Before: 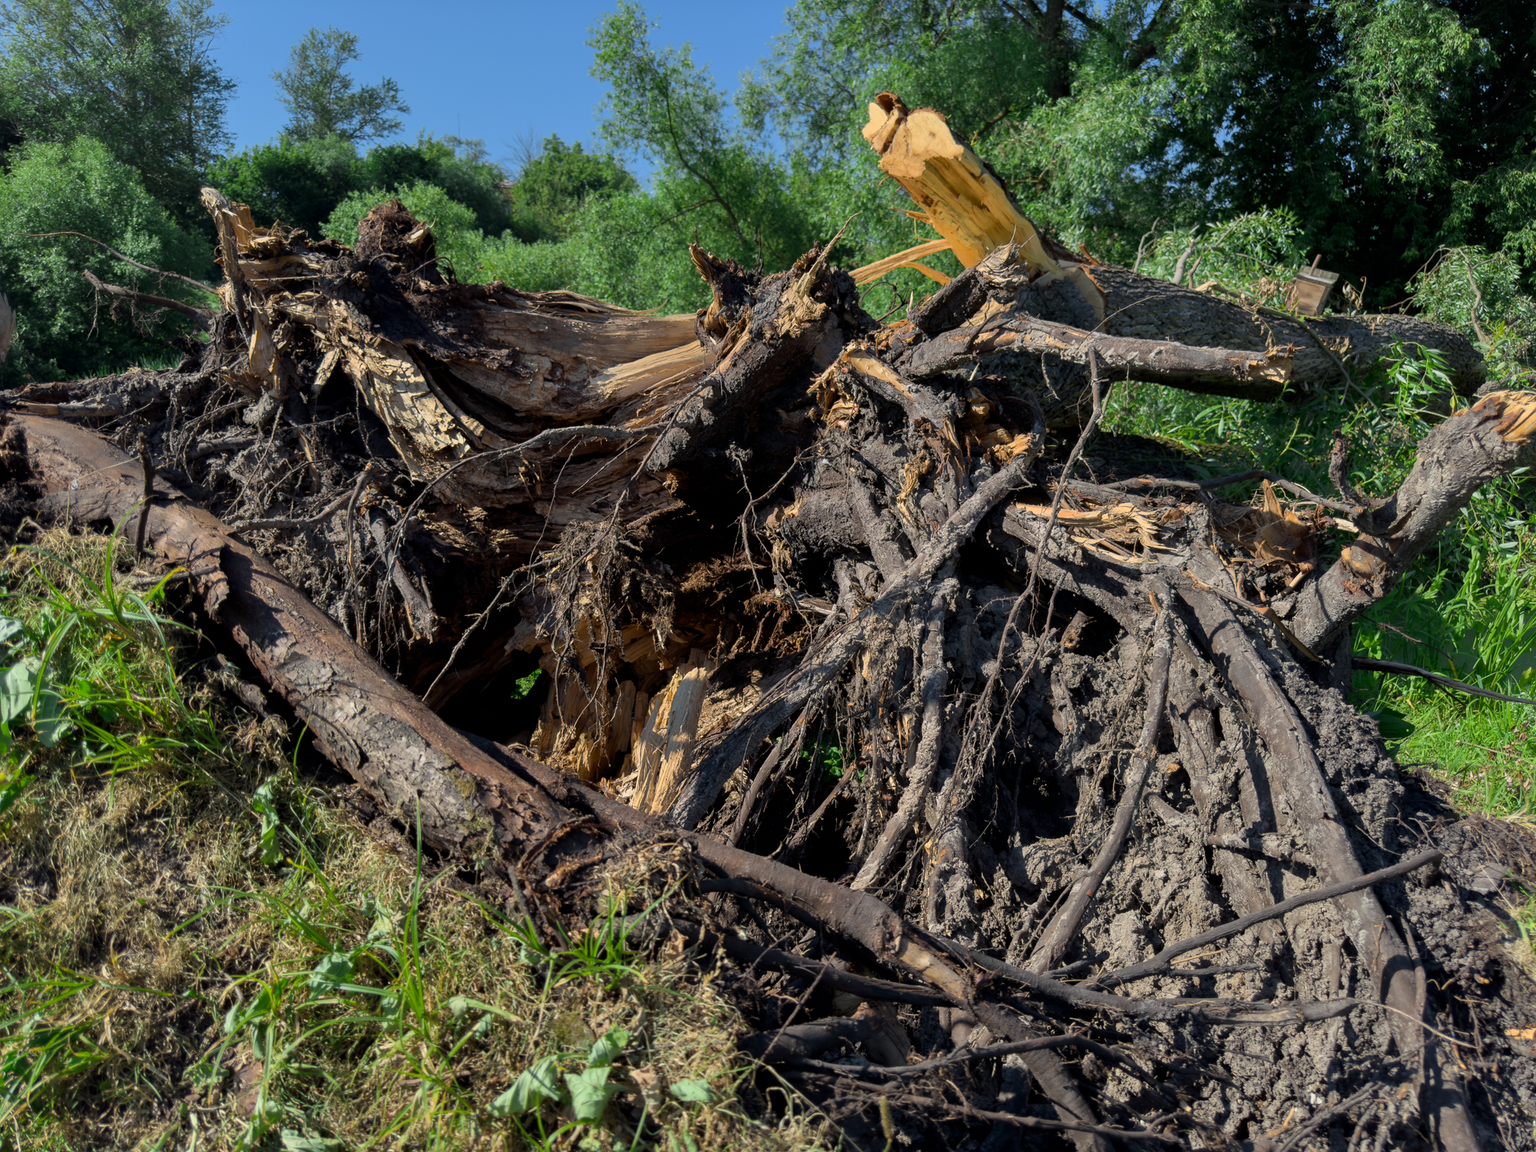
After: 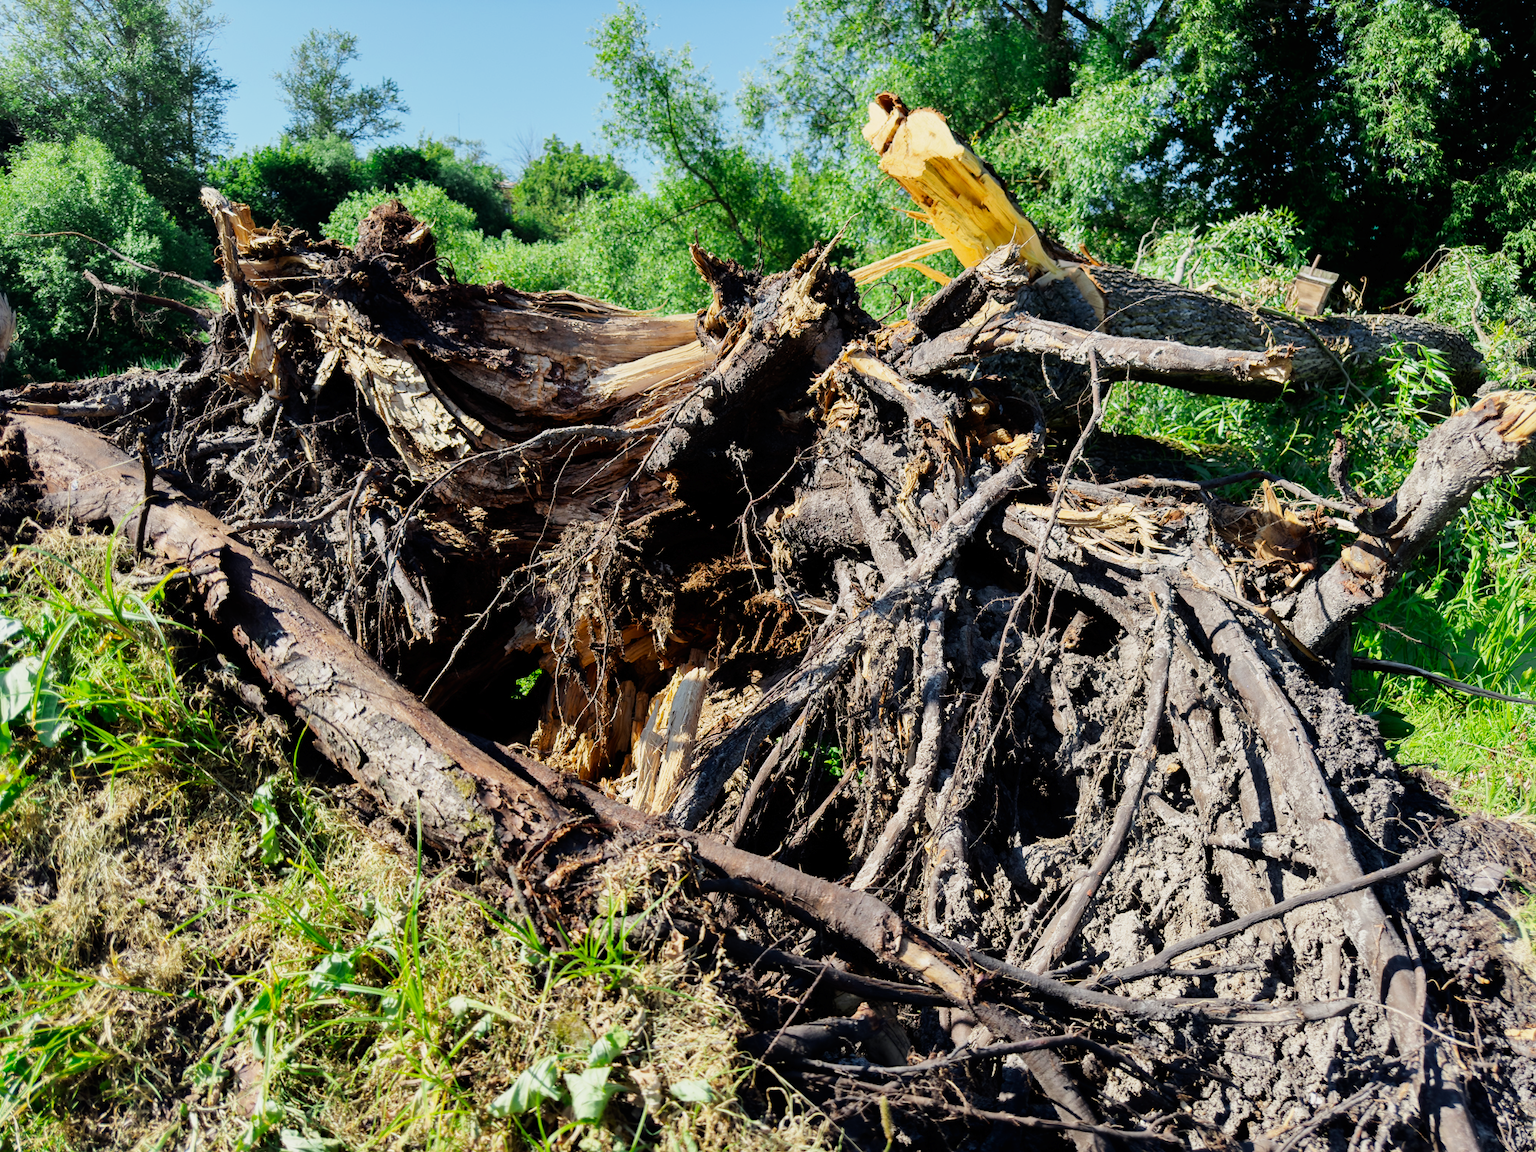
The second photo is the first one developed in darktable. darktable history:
shadows and highlights: shadows -20, white point adjustment -2, highlights -35
contrast brightness saturation: saturation -0.05
base curve: curves: ch0 [(0, 0) (0, 0.001) (0.001, 0.001) (0.004, 0.002) (0.007, 0.004) (0.015, 0.013) (0.033, 0.045) (0.052, 0.096) (0.075, 0.17) (0.099, 0.241) (0.163, 0.42) (0.219, 0.55) (0.259, 0.616) (0.327, 0.722) (0.365, 0.765) (0.522, 0.873) (0.547, 0.881) (0.689, 0.919) (0.826, 0.952) (1, 1)], preserve colors none
